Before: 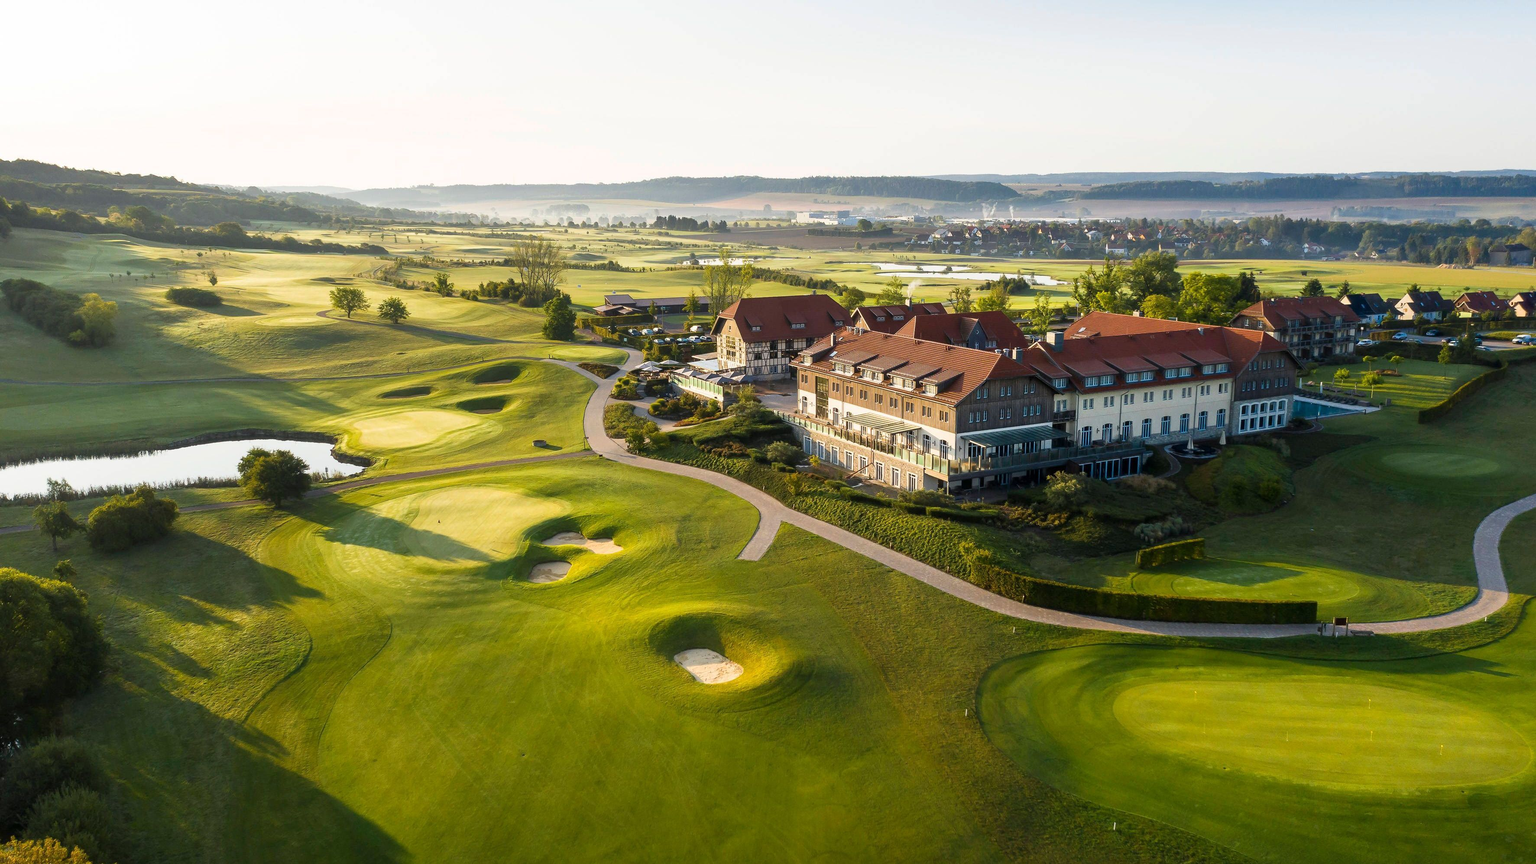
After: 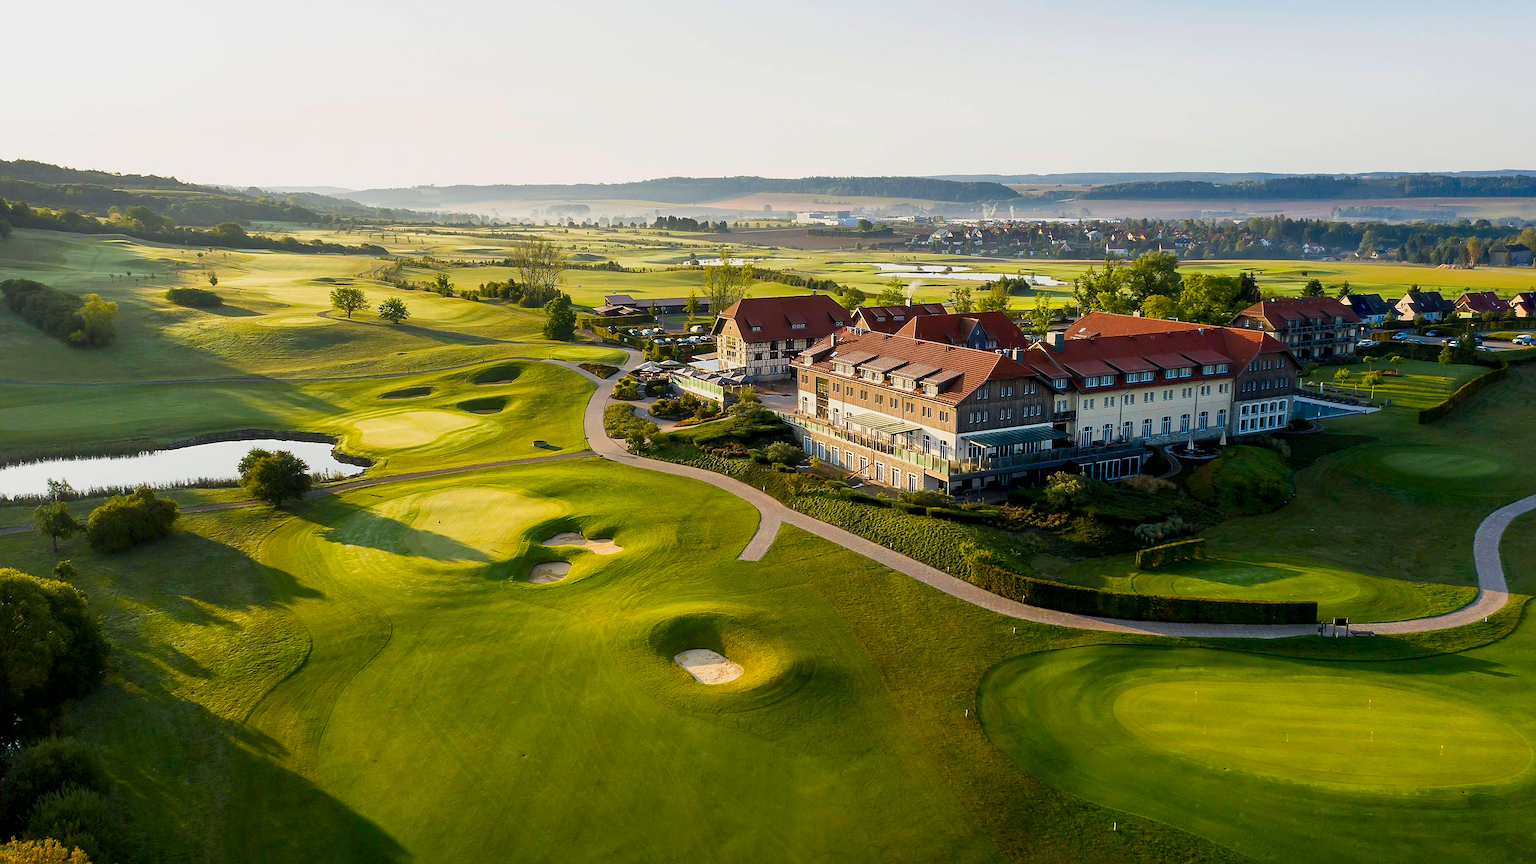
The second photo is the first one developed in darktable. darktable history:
color correction: highlights b* 0.004, saturation 1.26
exposure: black level correction 0.006, exposure -0.223 EV, compensate highlight preservation false
sharpen: on, module defaults
